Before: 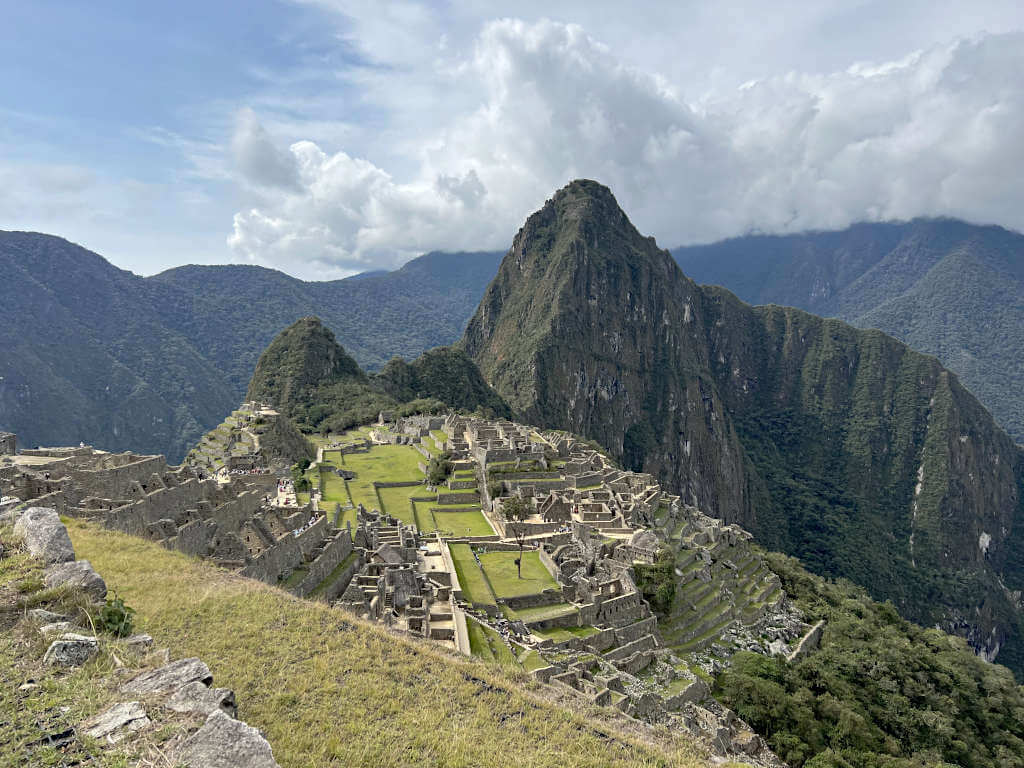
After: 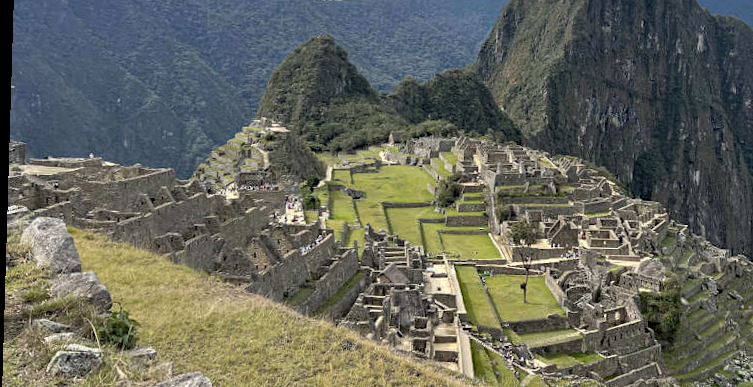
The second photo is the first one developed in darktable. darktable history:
crop: top 36.498%, right 27.964%, bottom 14.995%
levels: levels [0.026, 0.507, 0.987]
rotate and perspective: rotation 1.72°, automatic cropping off
